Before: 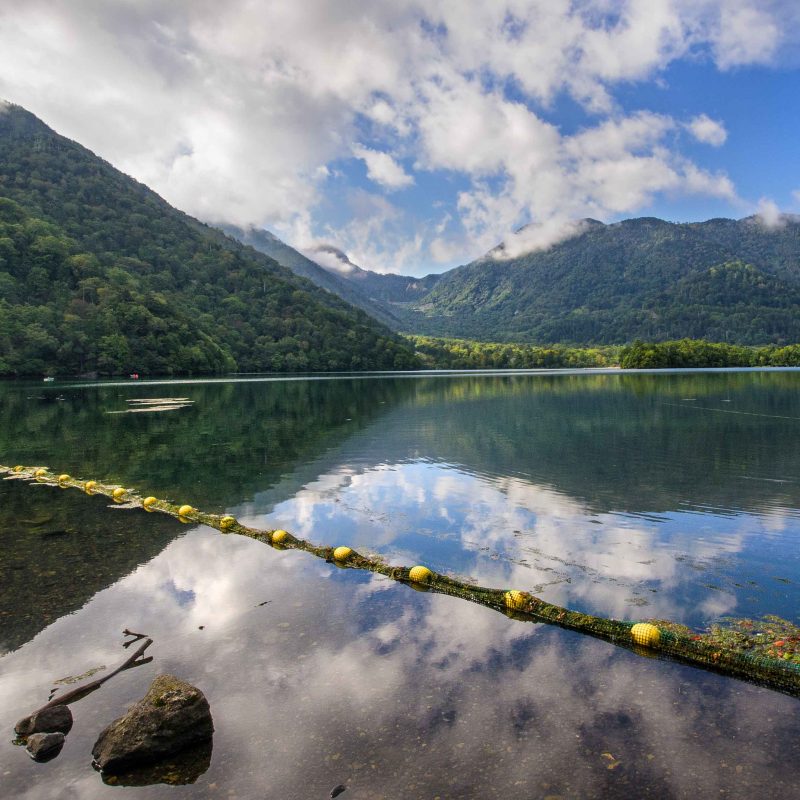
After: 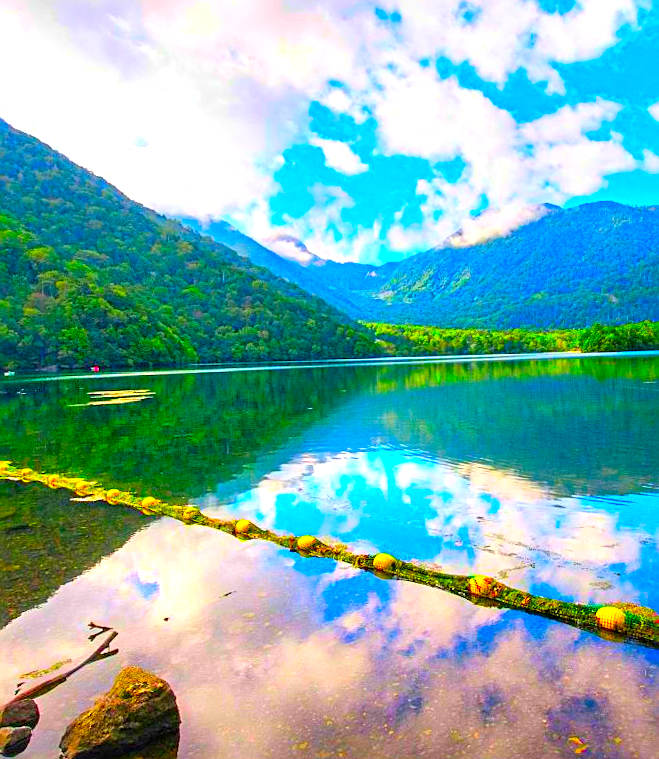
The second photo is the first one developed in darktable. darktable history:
sharpen: on, module defaults
exposure: black level correction 0, exposure 0.691 EV, compensate highlight preservation false
crop and rotate: angle 1.02°, left 4.194%, top 0.741%, right 11.898%, bottom 2.588%
color correction: highlights b* 0.027, saturation 2.97
contrast brightness saturation: contrast 0.067, brightness 0.174, saturation 0.396
